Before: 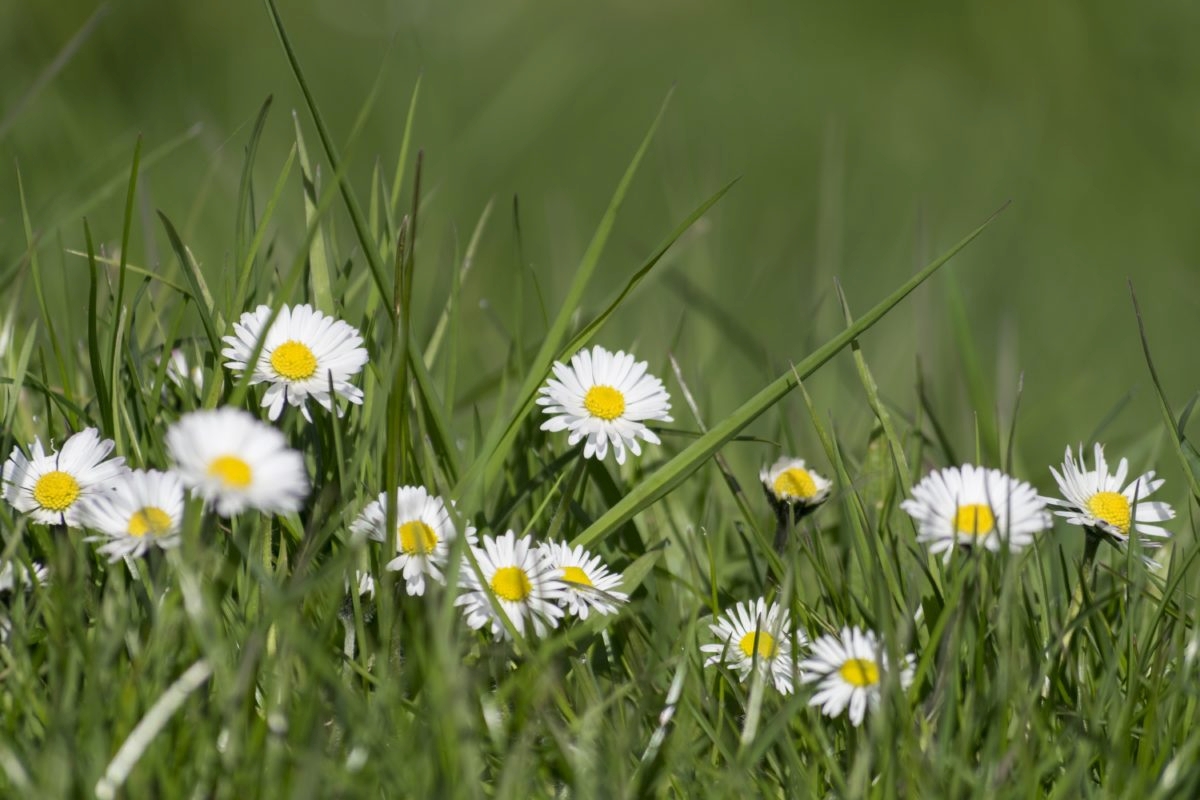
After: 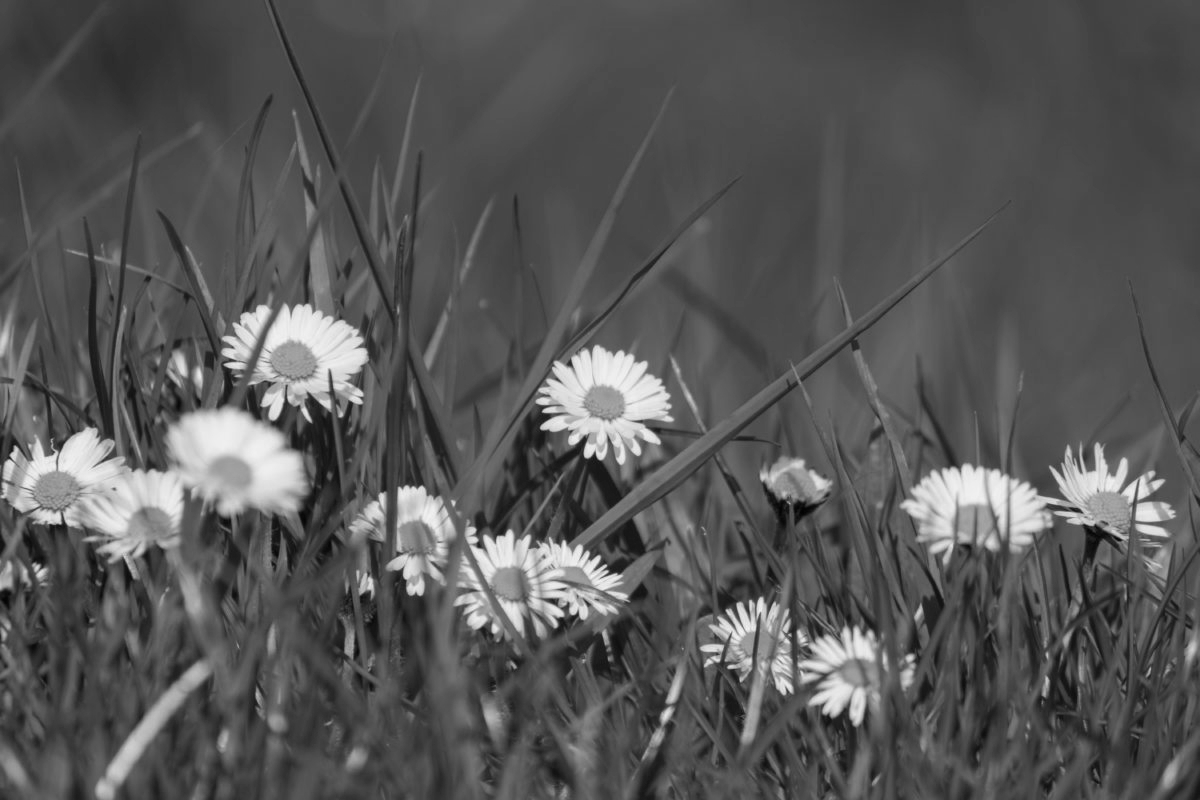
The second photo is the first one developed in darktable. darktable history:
contrast brightness saturation: saturation -0.04
color calibration: output gray [0.253, 0.26, 0.487, 0], gray › normalize channels true, illuminant same as pipeline (D50), adaptation XYZ, x 0.346, y 0.359, gamut compression 0
white balance: red 0.983, blue 1.036
